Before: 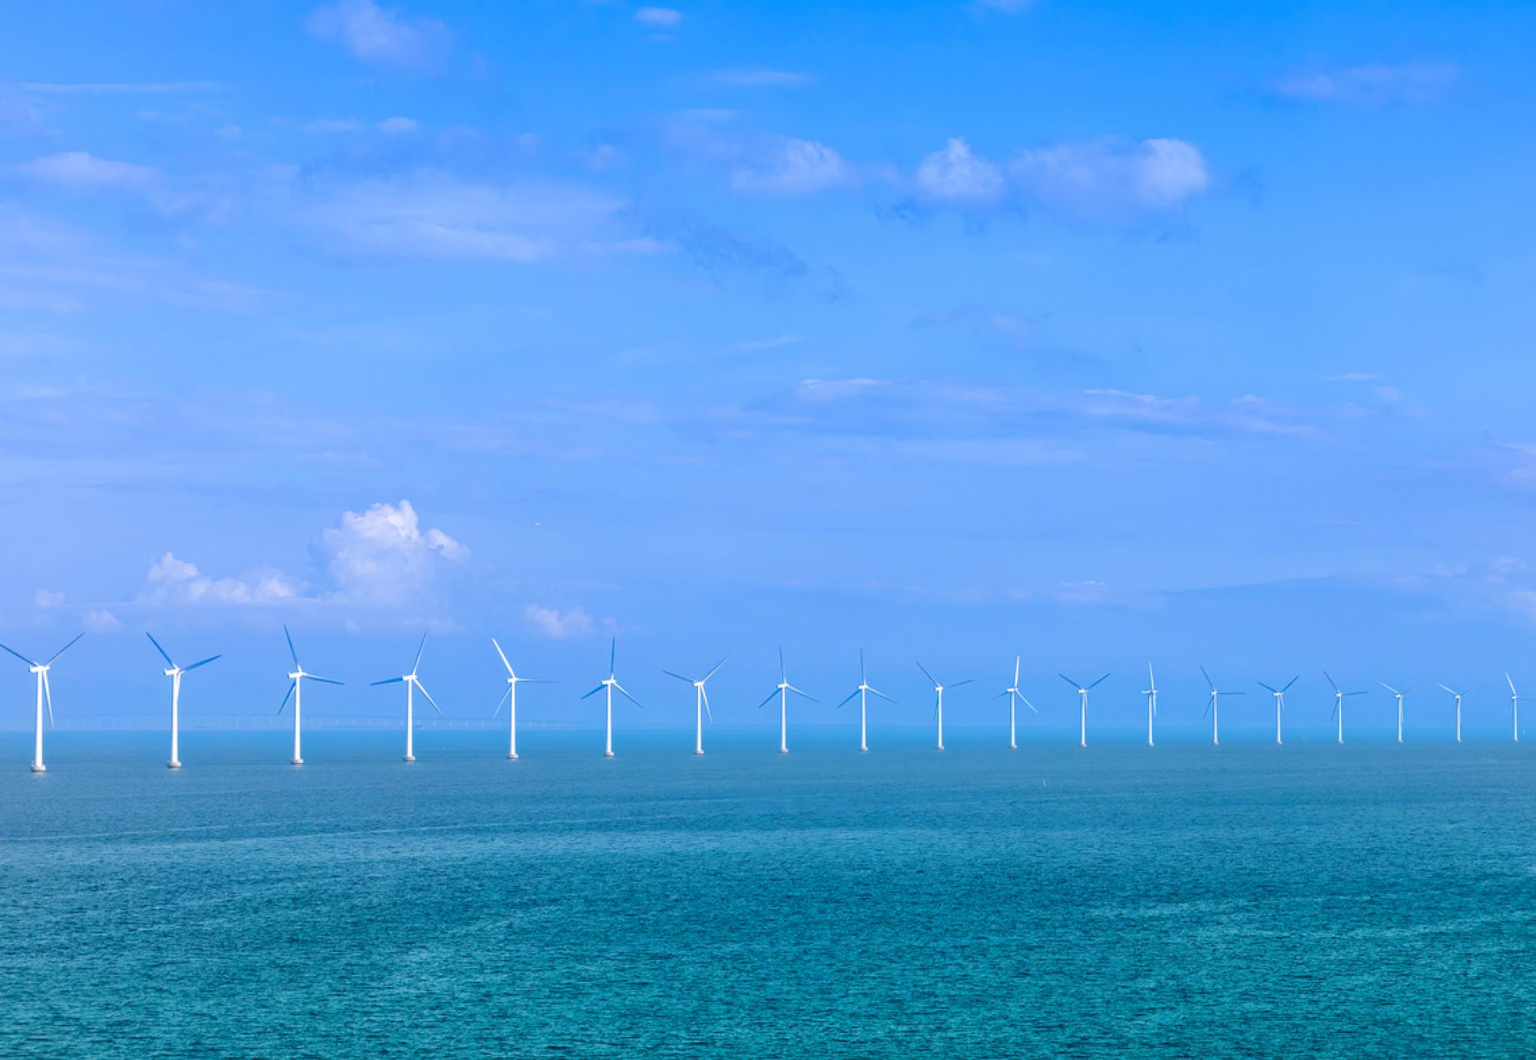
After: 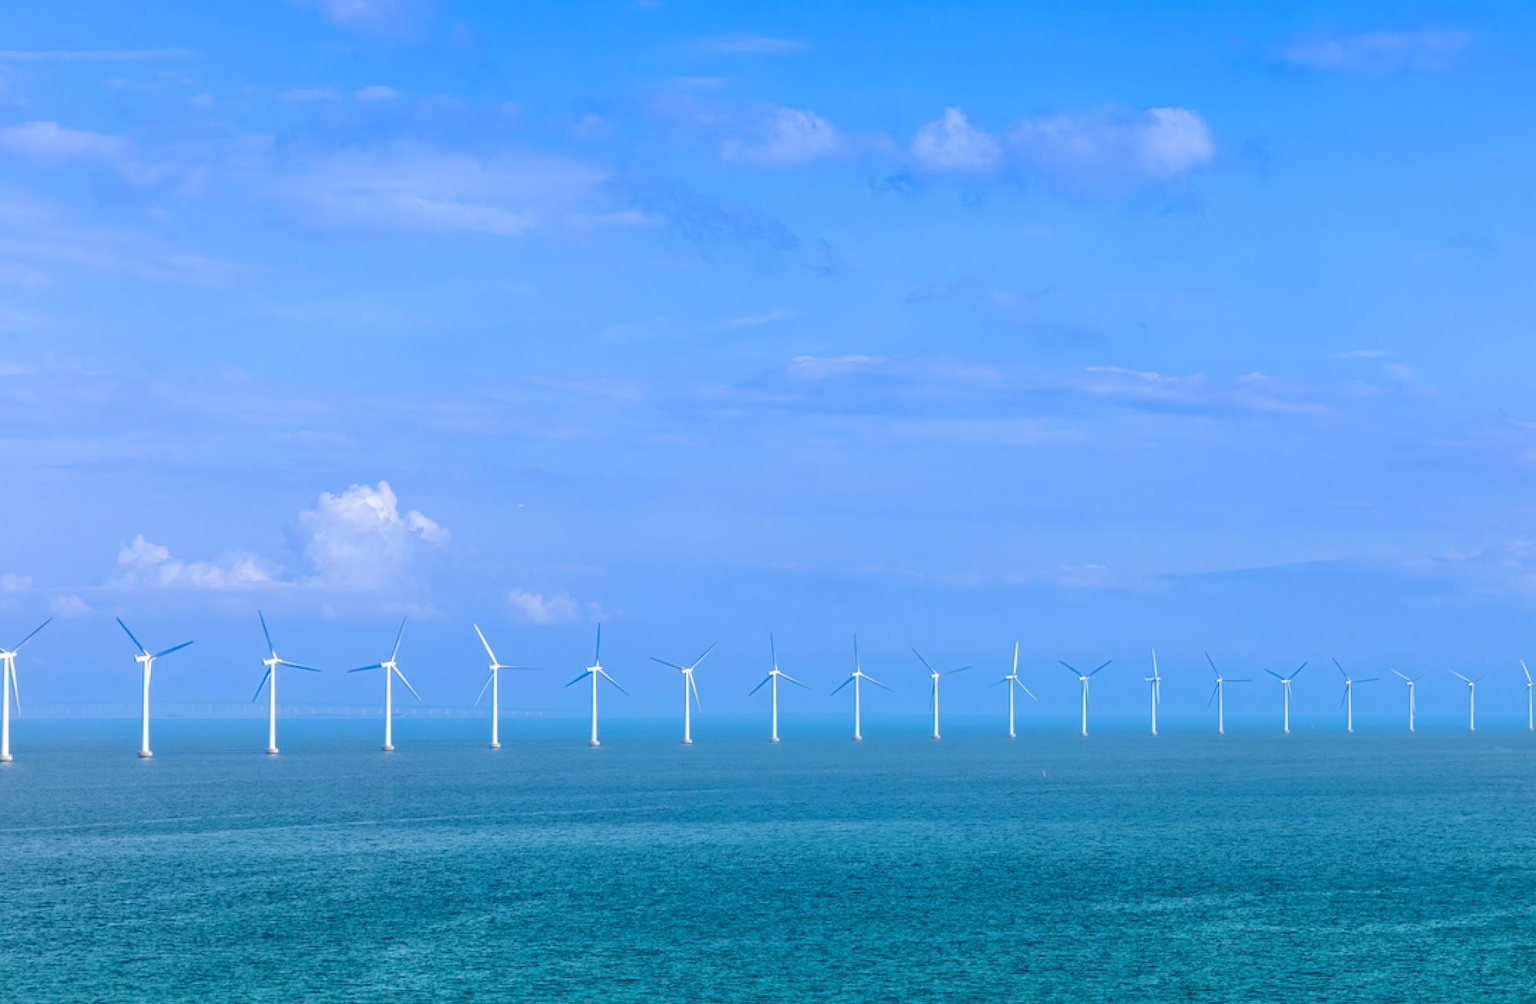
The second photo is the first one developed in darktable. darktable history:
crop: left 2.217%, top 3.28%, right 0.951%, bottom 4.965%
